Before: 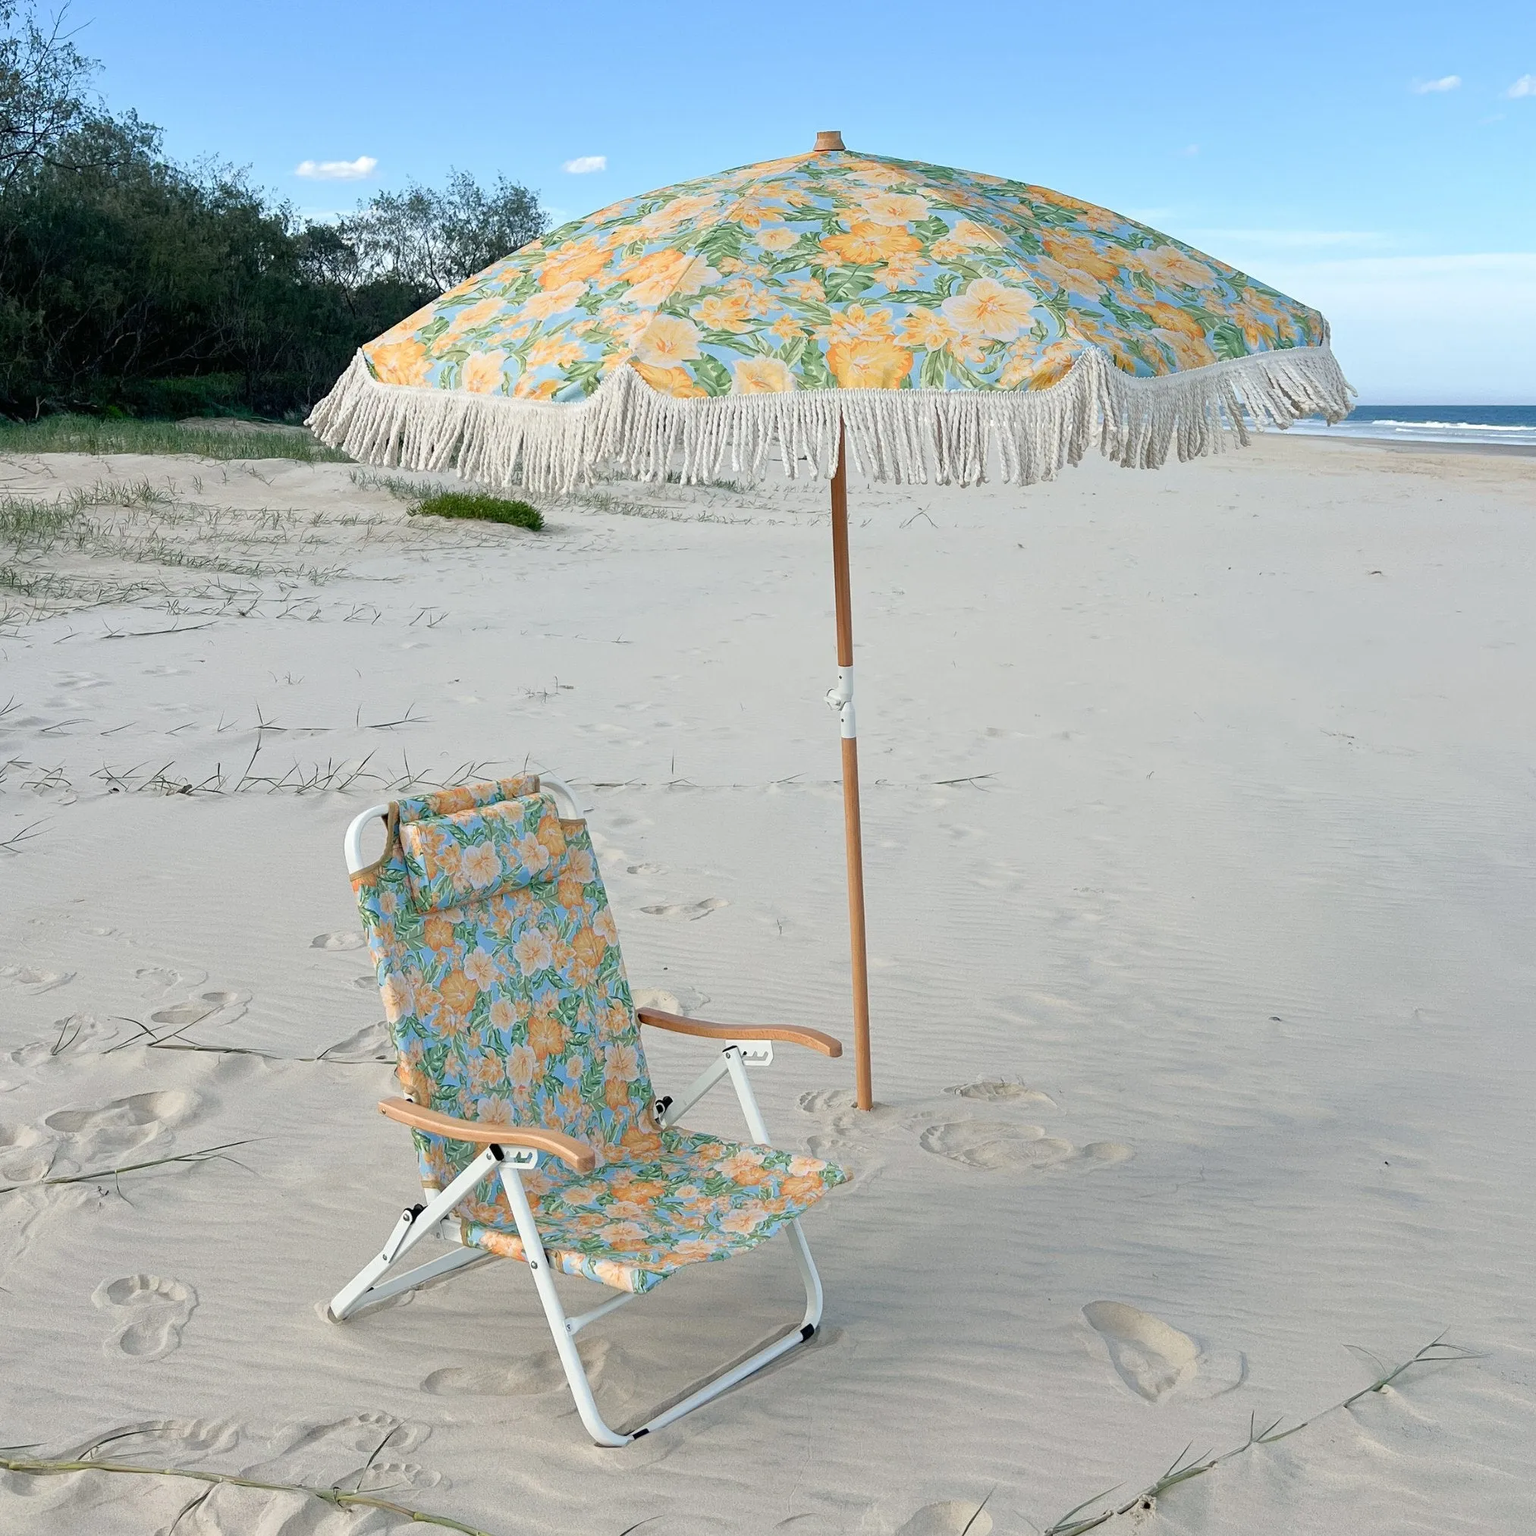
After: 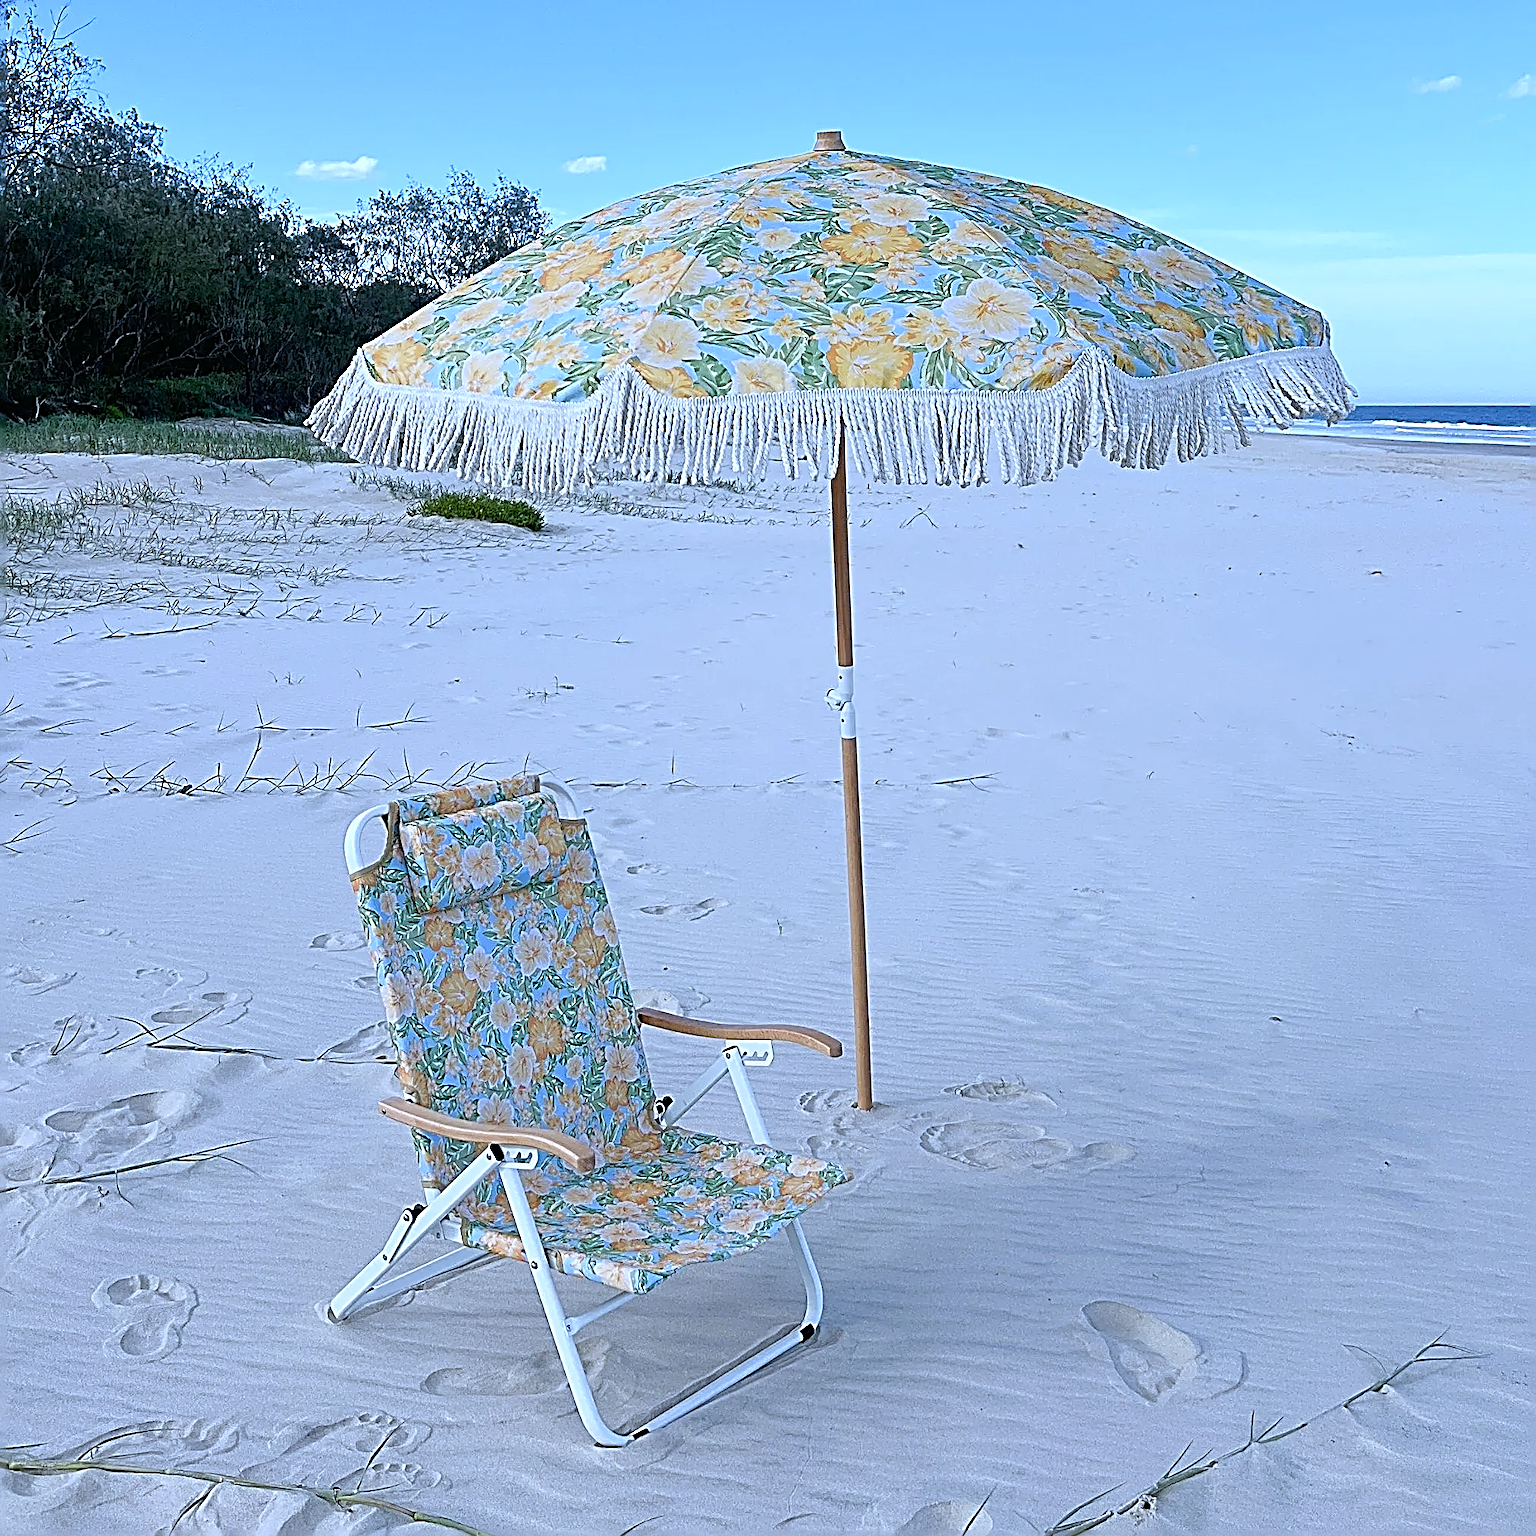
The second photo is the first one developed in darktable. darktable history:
sharpen: radius 3.158, amount 1.731
white balance: red 0.871, blue 1.249
